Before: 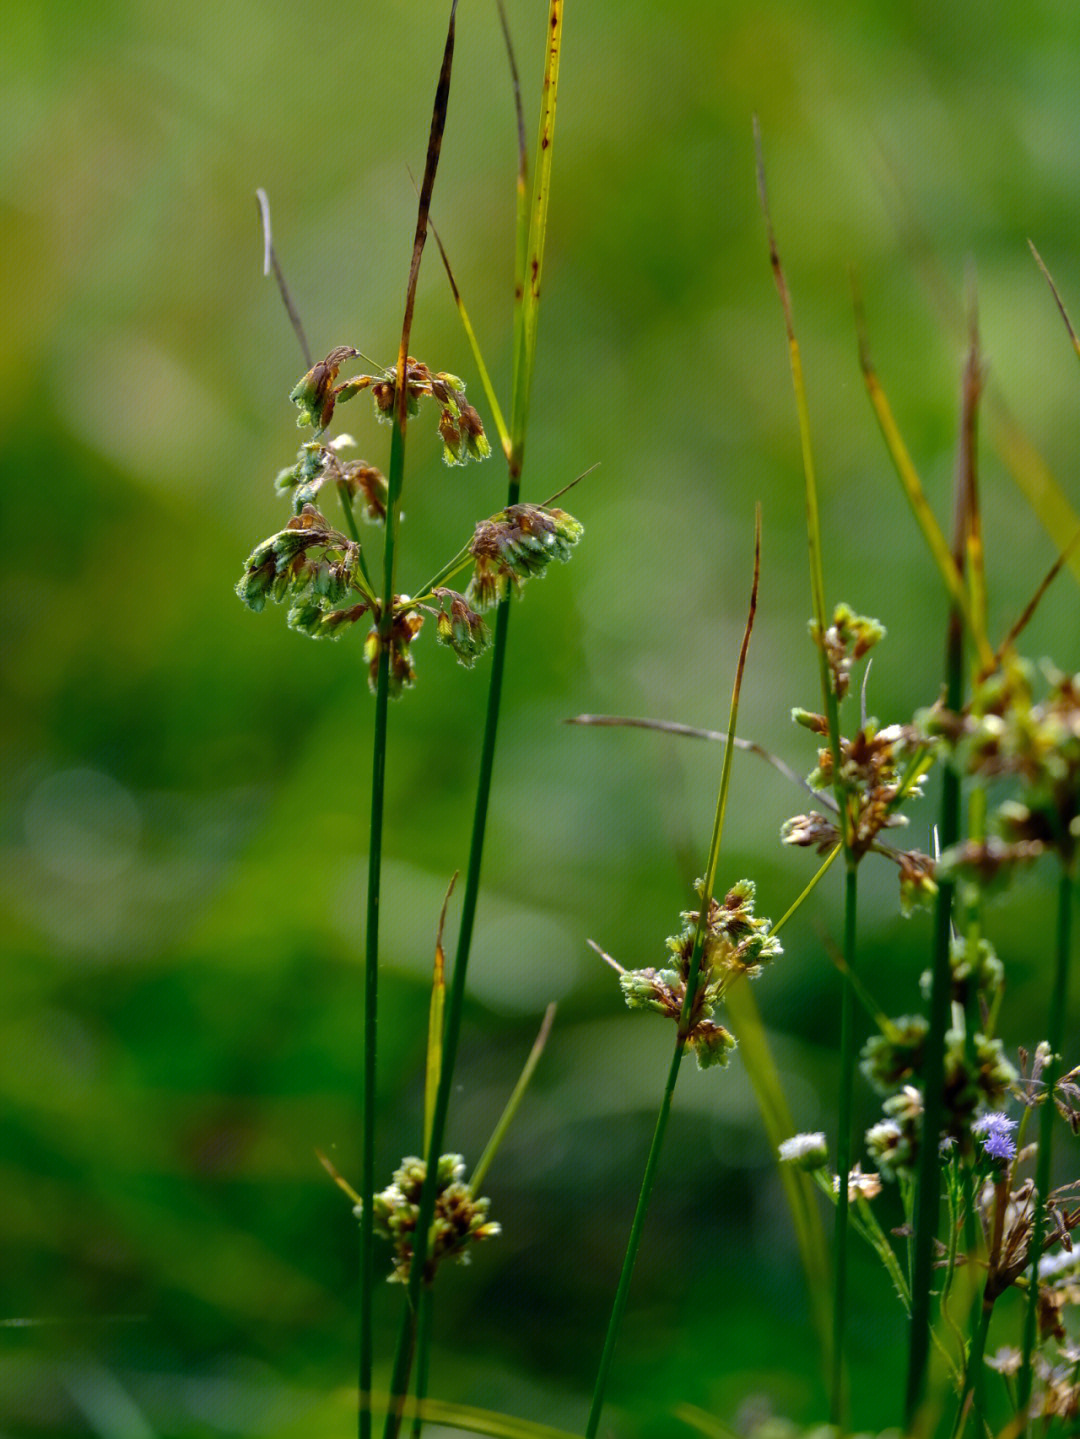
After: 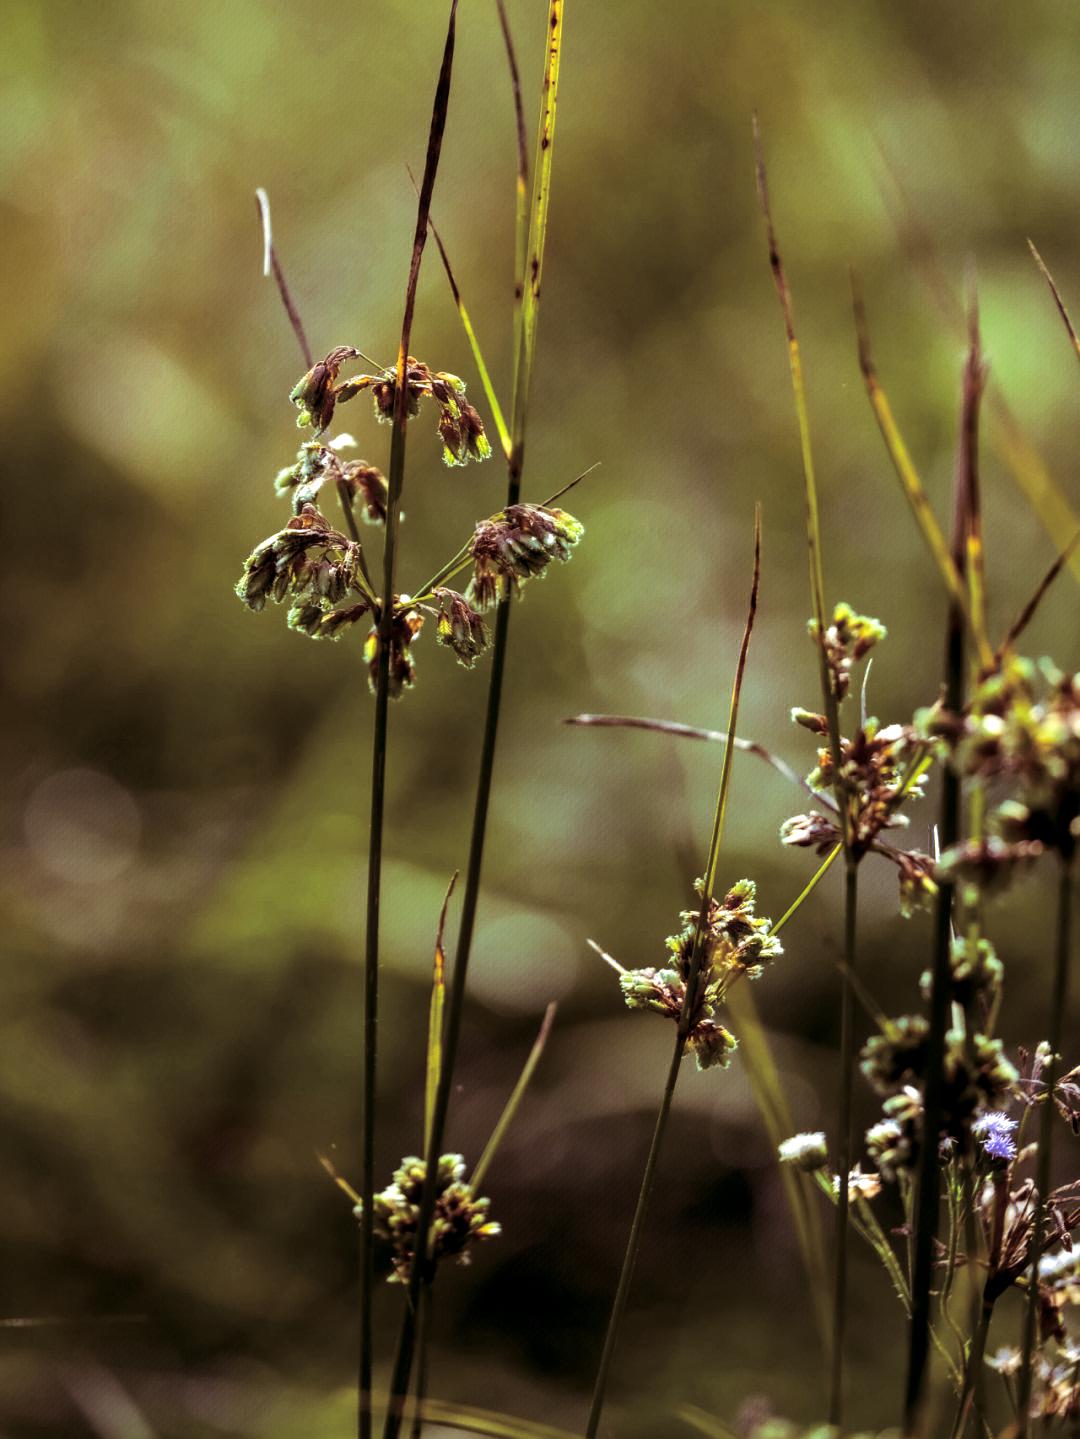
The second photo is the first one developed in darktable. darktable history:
local contrast: on, module defaults
split-toning: on, module defaults
contrast equalizer: y [[0.5 ×6], [0.5 ×6], [0.5, 0.5, 0.501, 0.545, 0.707, 0.863], [0 ×6], [0 ×6]]
tone equalizer: -8 EV -0.75 EV, -7 EV -0.7 EV, -6 EV -0.6 EV, -5 EV -0.4 EV, -3 EV 0.4 EV, -2 EV 0.6 EV, -1 EV 0.7 EV, +0 EV 0.75 EV, edges refinement/feathering 500, mask exposure compensation -1.57 EV, preserve details no
